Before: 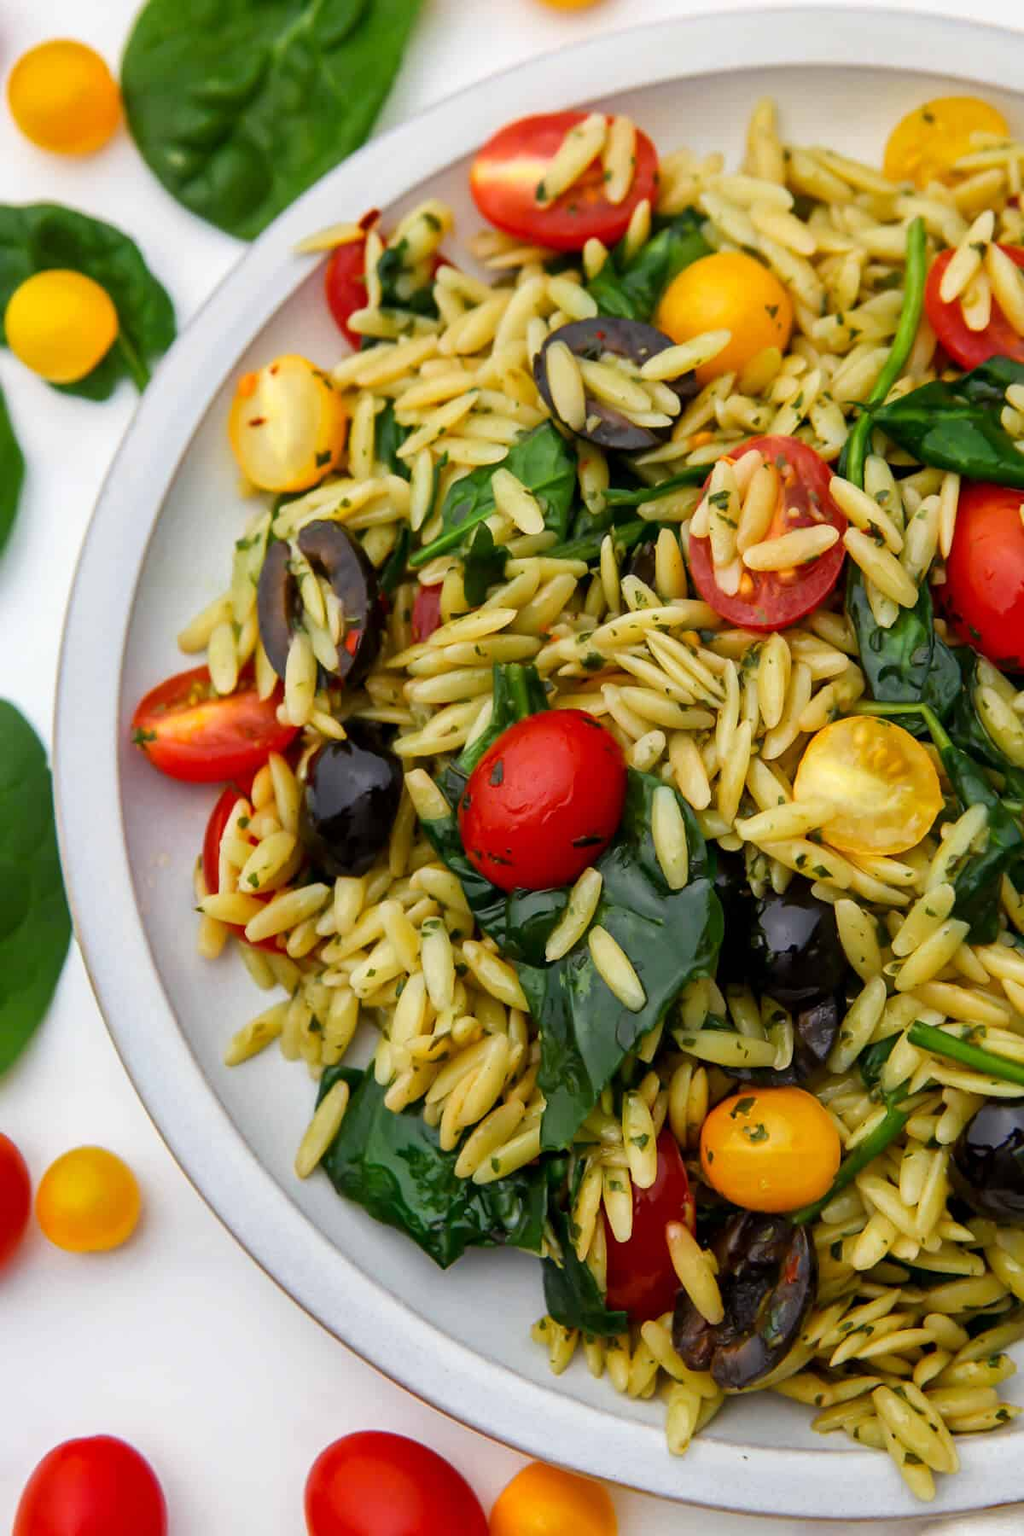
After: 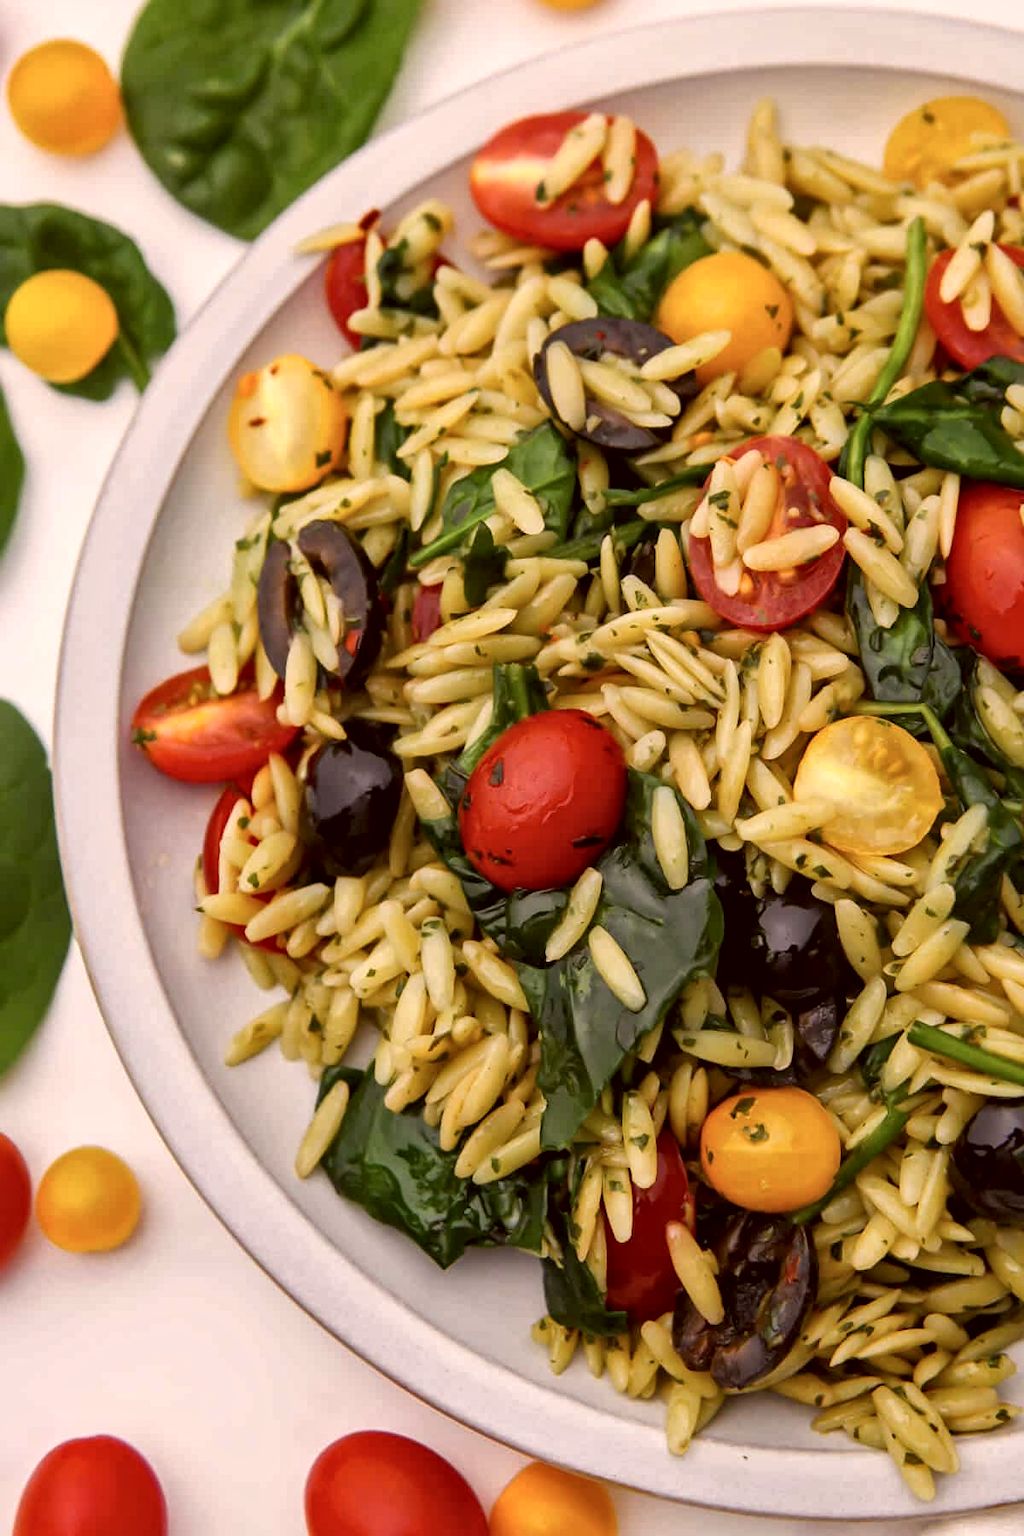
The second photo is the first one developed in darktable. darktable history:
local contrast: mode bilateral grid, contrast 30, coarseness 25, midtone range 0.2
color correction: highlights a* 10.21, highlights b* 9.79, shadows a* 8.61, shadows b* 7.88, saturation 0.8
